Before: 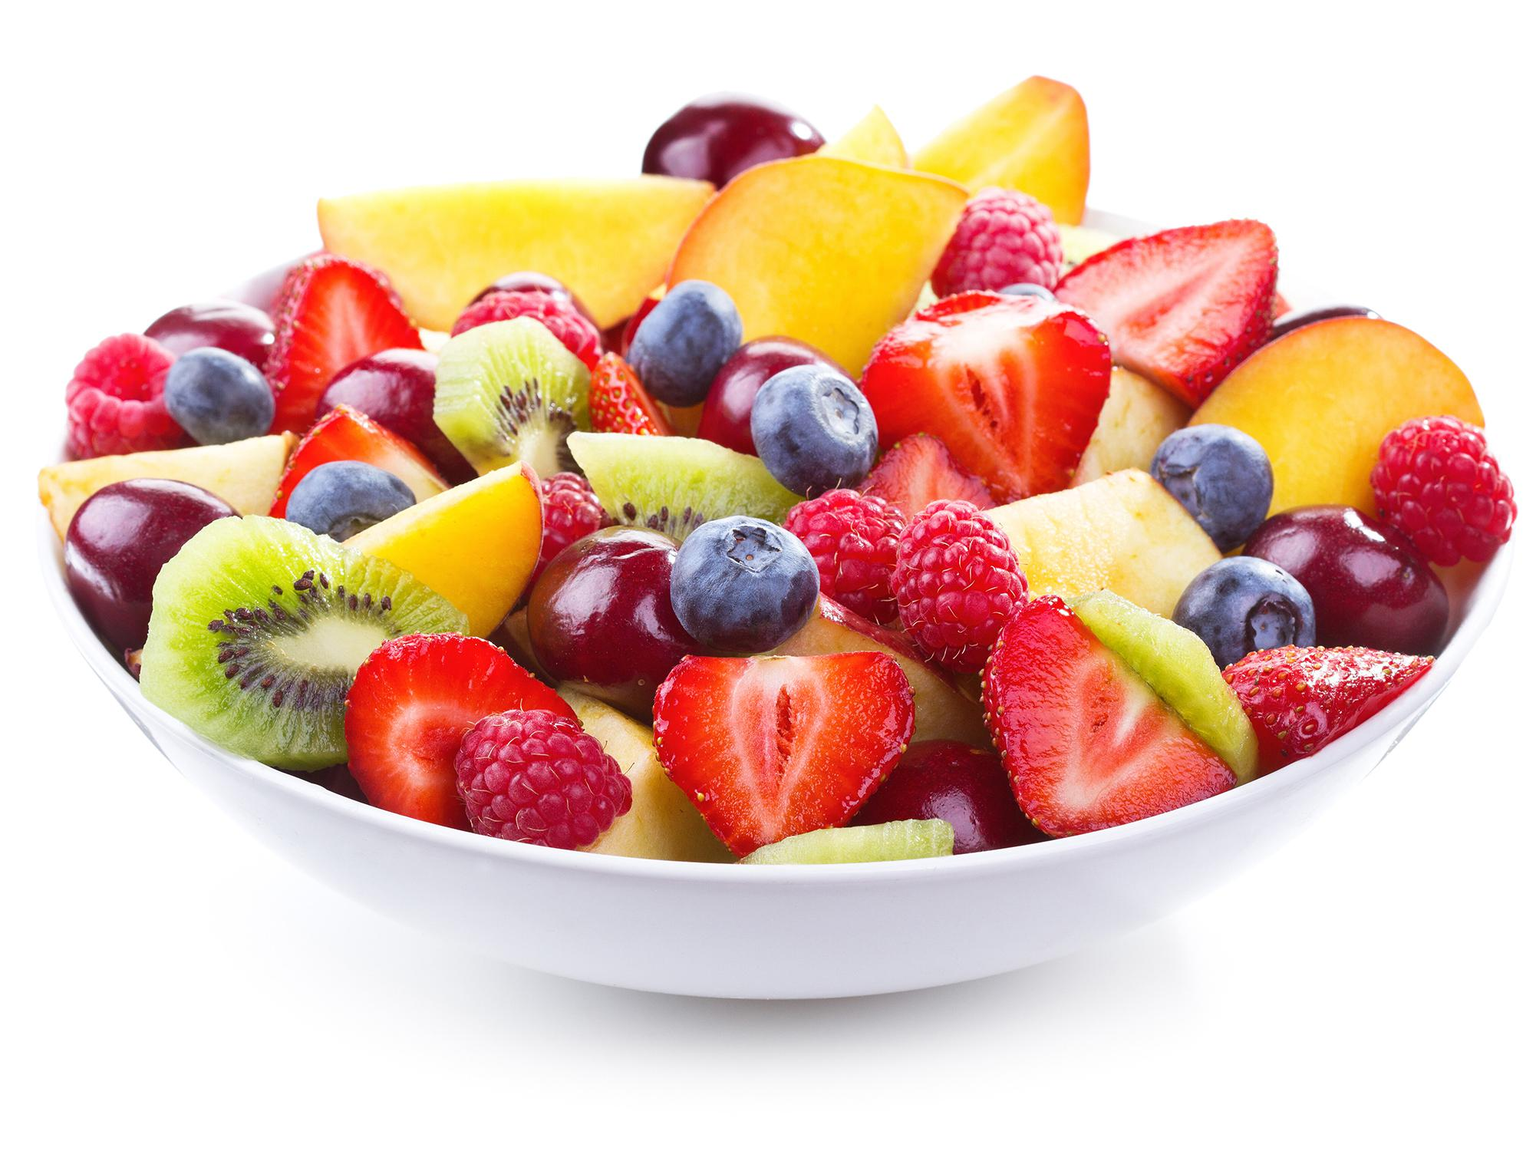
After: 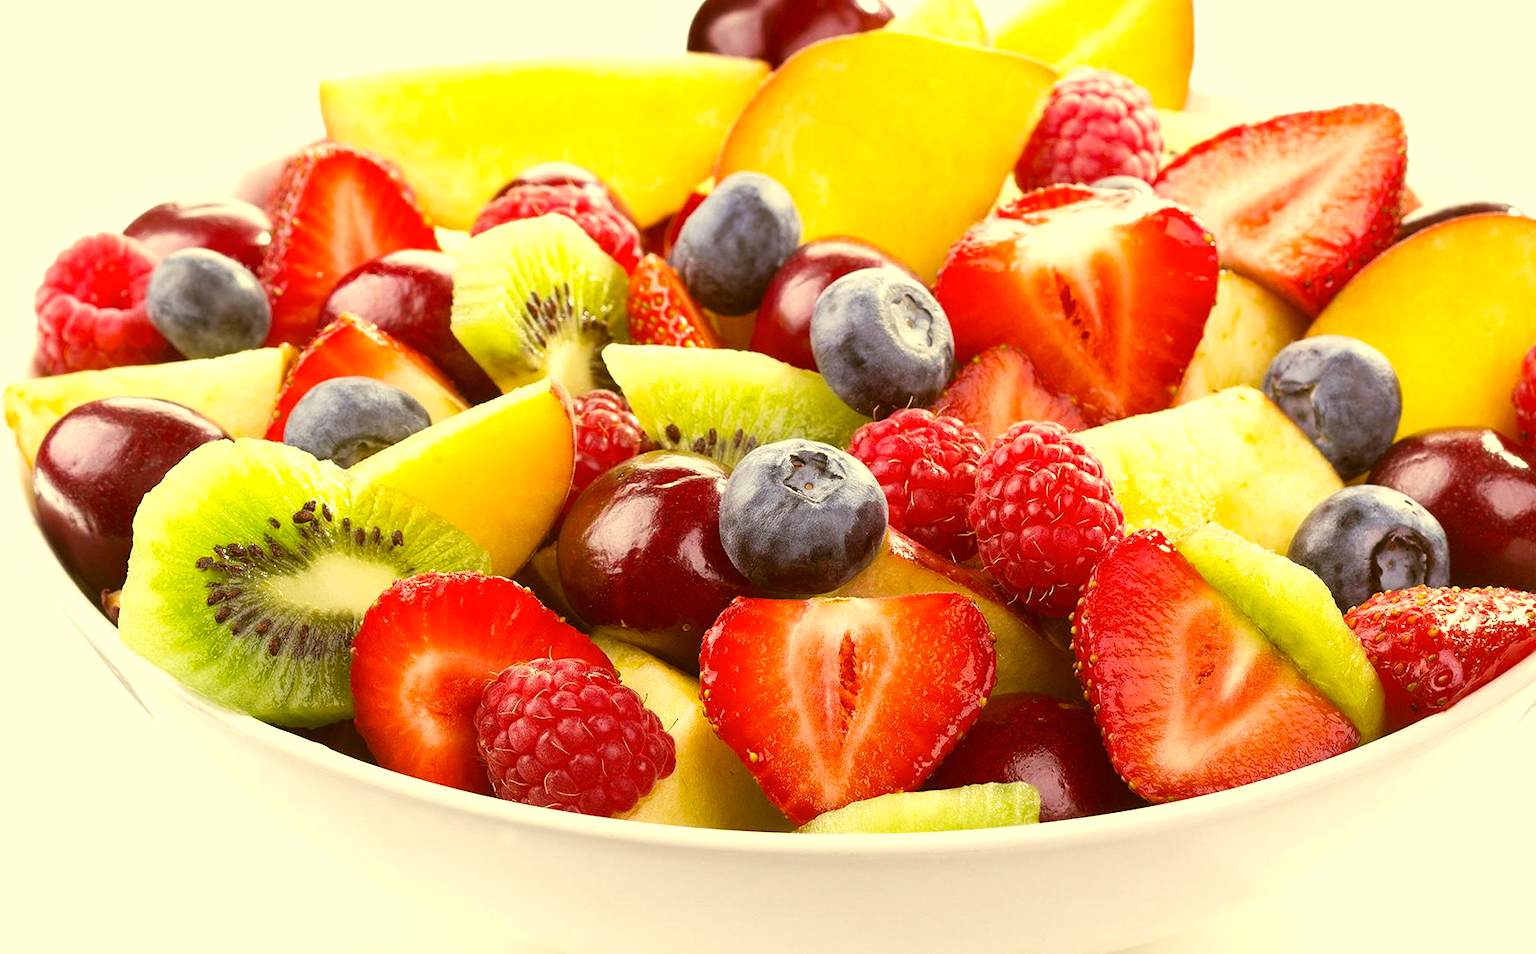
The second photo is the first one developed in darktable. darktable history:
tone equalizer: -8 EV -0.399 EV, -7 EV -0.398 EV, -6 EV -0.317 EV, -5 EV -0.218 EV, -3 EV 0.203 EV, -2 EV 0.324 EV, -1 EV 0.375 EV, +0 EV 0.405 EV, mask exposure compensation -0.501 EV
color correction: highlights a* 0.159, highlights b* 29.37, shadows a* -0.198, shadows b* 21.63
exposure: black level correction 0.001, exposure -0.122 EV, compensate highlight preservation false
crop and rotate: left 2.394%, top 11.171%, right 9.257%, bottom 15.525%
